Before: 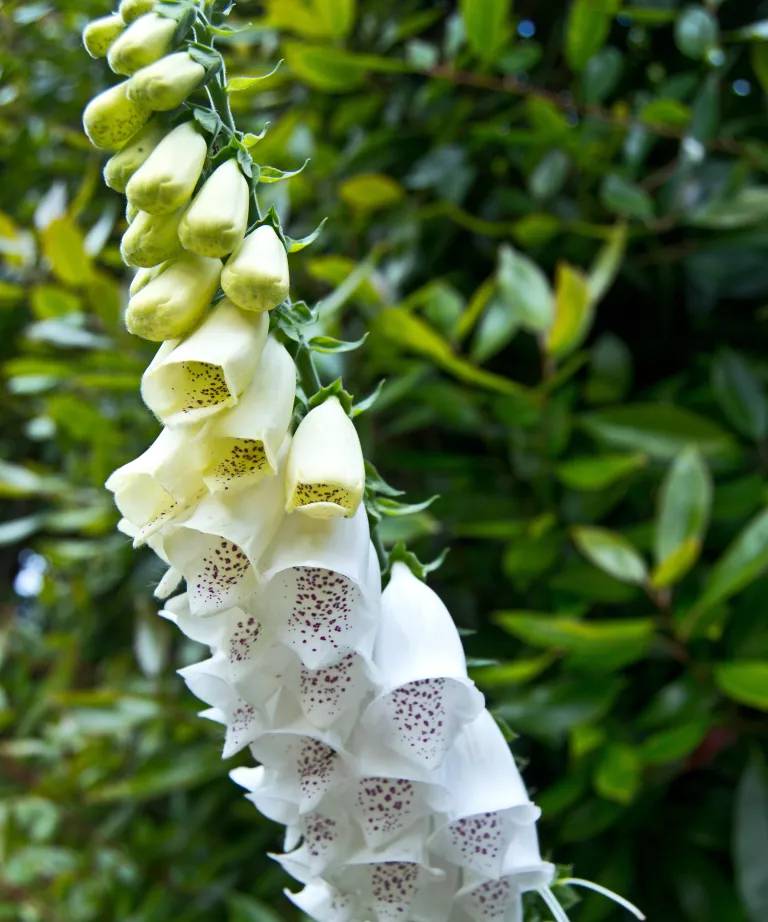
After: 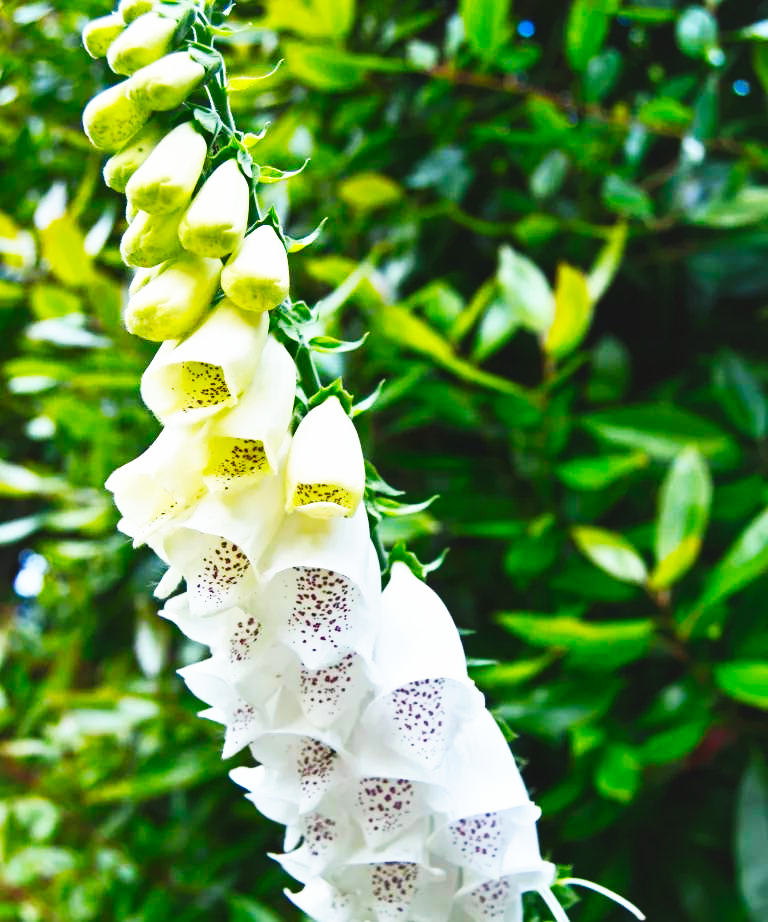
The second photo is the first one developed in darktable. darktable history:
shadows and highlights: radius 133.79, soften with gaussian
contrast brightness saturation: brightness -0.026, saturation 0.352
base curve: curves: ch0 [(0, 0) (0.007, 0.004) (0.027, 0.03) (0.046, 0.07) (0.207, 0.54) (0.442, 0.872) (0.673, 0.972) (1, 1)], preserve colors none
exposure: black level correction -0.013, exposure -0.194 EV, compensate highlight preservation false
